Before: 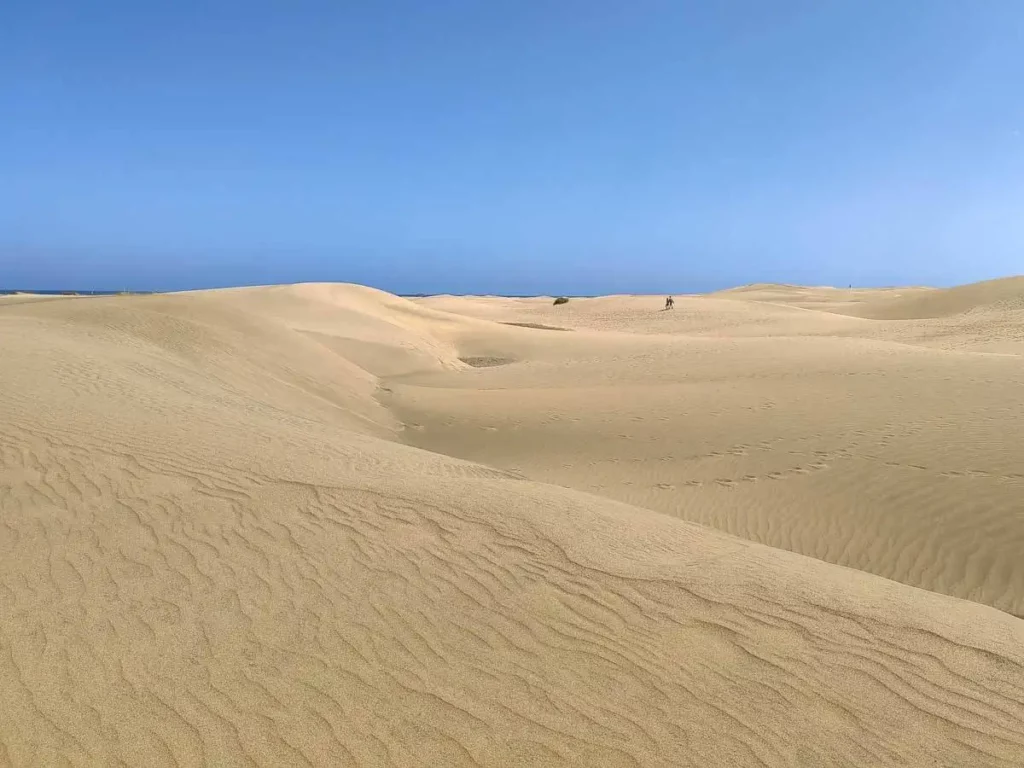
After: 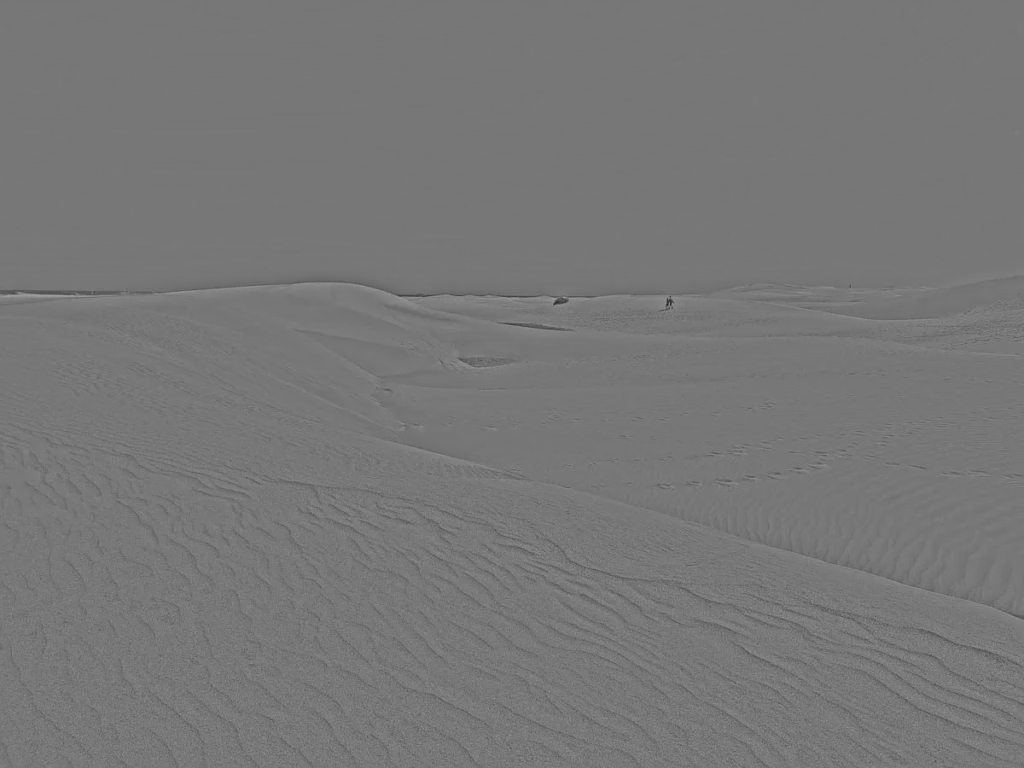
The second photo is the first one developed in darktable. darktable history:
highpass: sharpness 25.84%, contrast boost 14.94%
color correction: saturation 0.8
sharpen: amount 0.2
